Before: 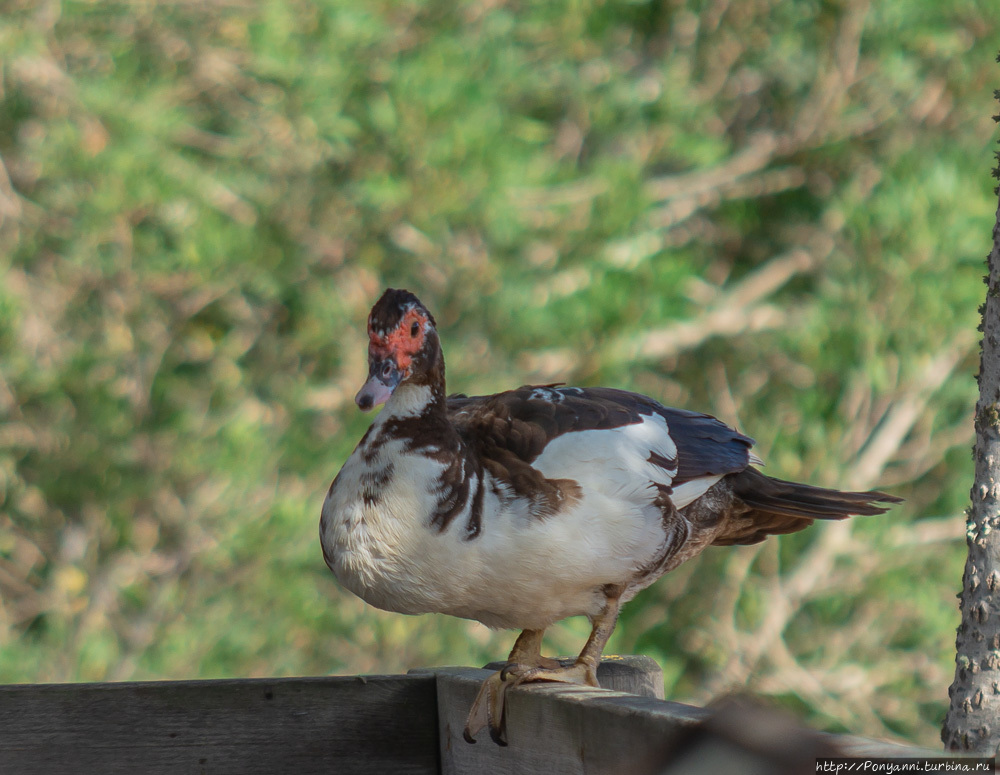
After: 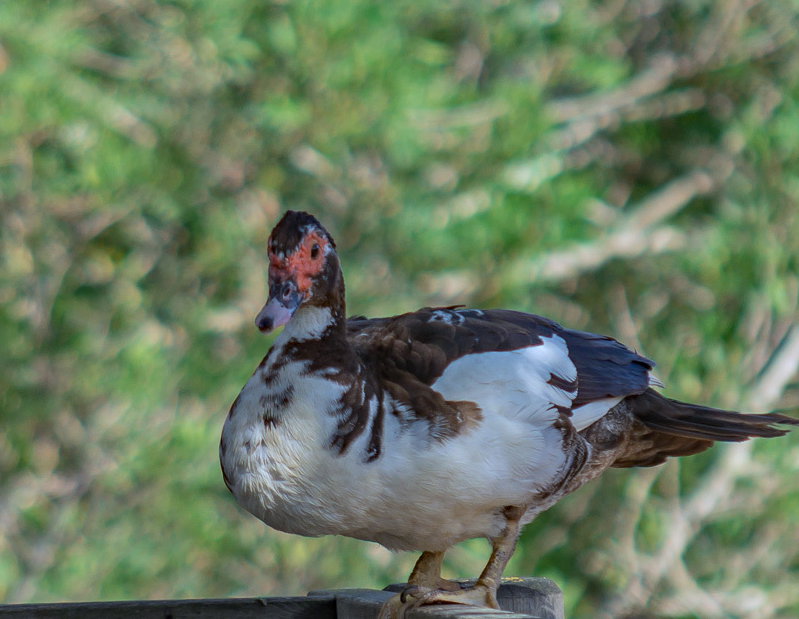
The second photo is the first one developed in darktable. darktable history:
shadows and highlights: radius 337.17, shadows 29.01, soften with gaussian
white balance: red 0.926, green 1.003, blue 1.133
crop and rotate: left 10.071%, top 10.071%, right 10.02%, bottom 10.02%
haze removal: adaptive false
